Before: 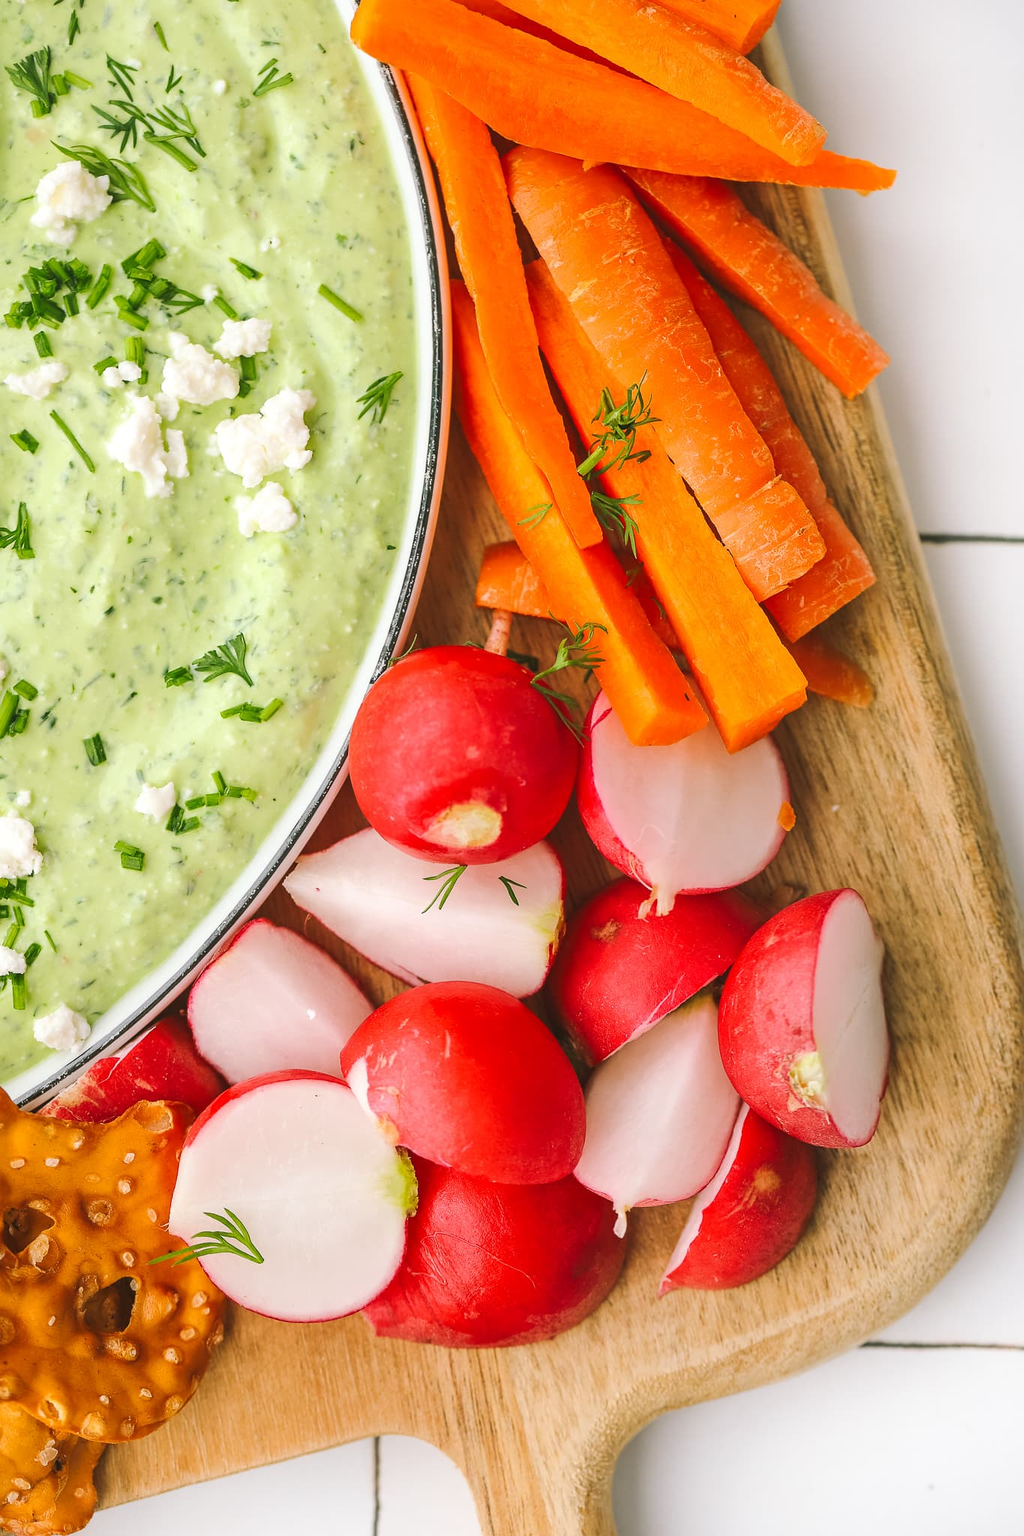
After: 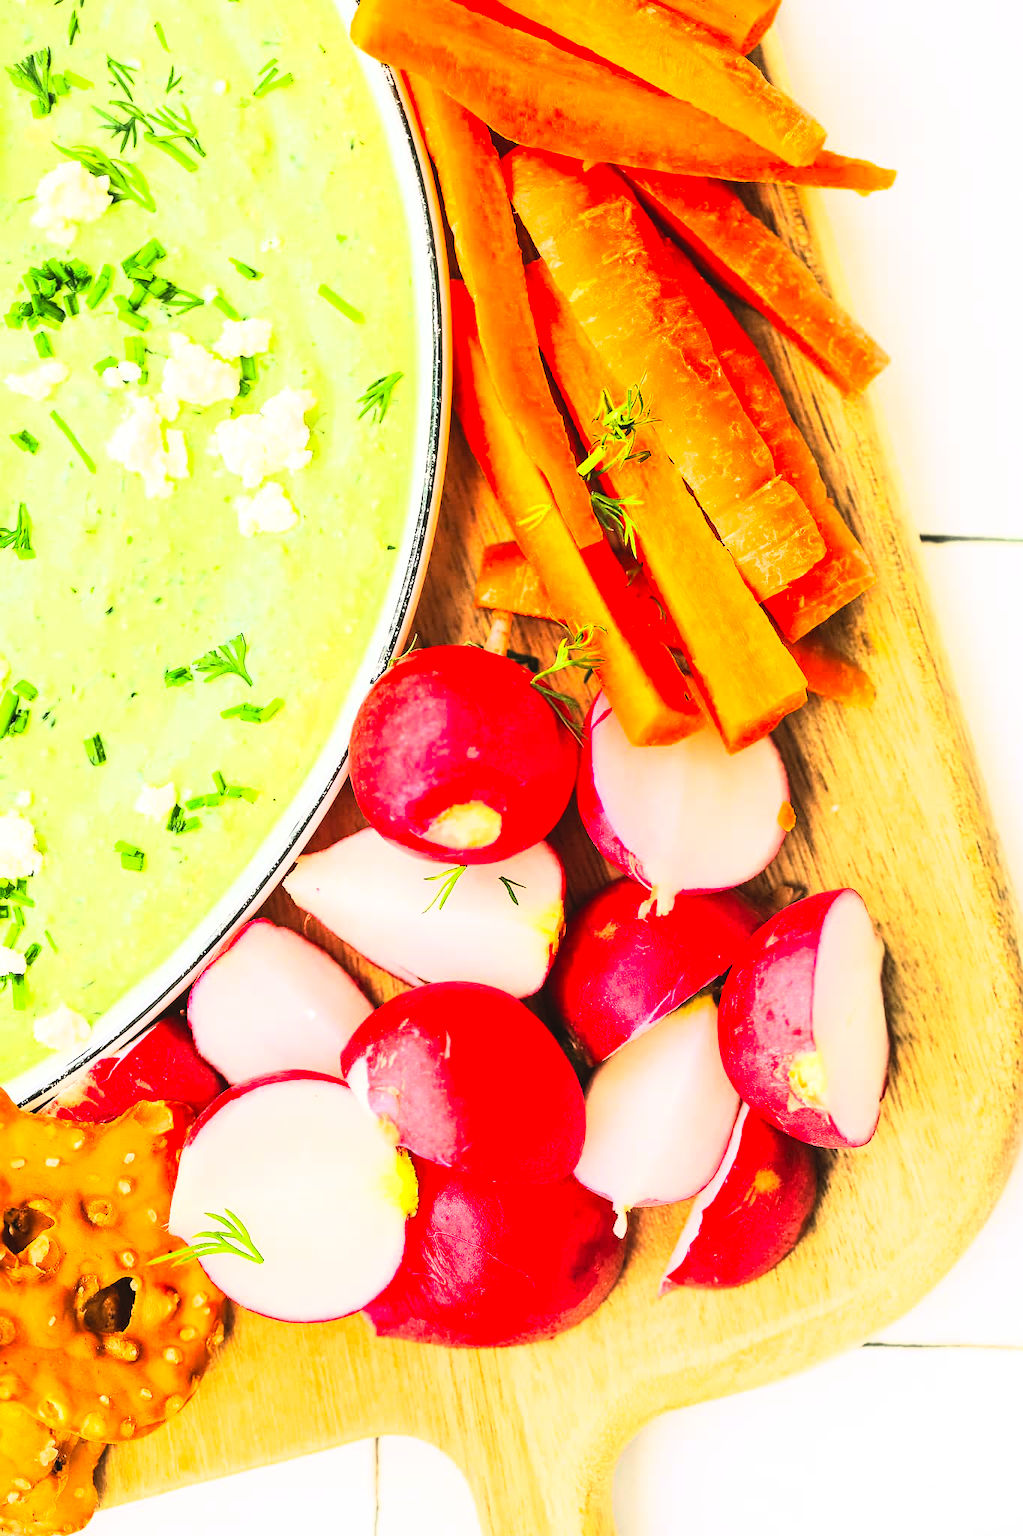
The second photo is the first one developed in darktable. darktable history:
contrast brightness saturation: contrast 0.24, brightness 0.26, saturation 0.39
rgb curve: curves: ch0 [(0, 0) (0.21, 0.15) (0.24, 0.21) (0.5, 0.75) (0.75, 0.96) (0.89, 0.99) (1, 1)]; ch1 [(0, 0.02) (0.21, 0.13) (0.25, 0.2) (0.5, 0.67) (0.75, 0.9) (0.89, 0.97) (1, 1)]; ch2 [(0, 0.02) (0.21, 0.13) (0.25, 0.2) (0.5, 0.67) (0.75, 0.9) (0.89, 0.97) (1, 1)], compensate middle gray true
